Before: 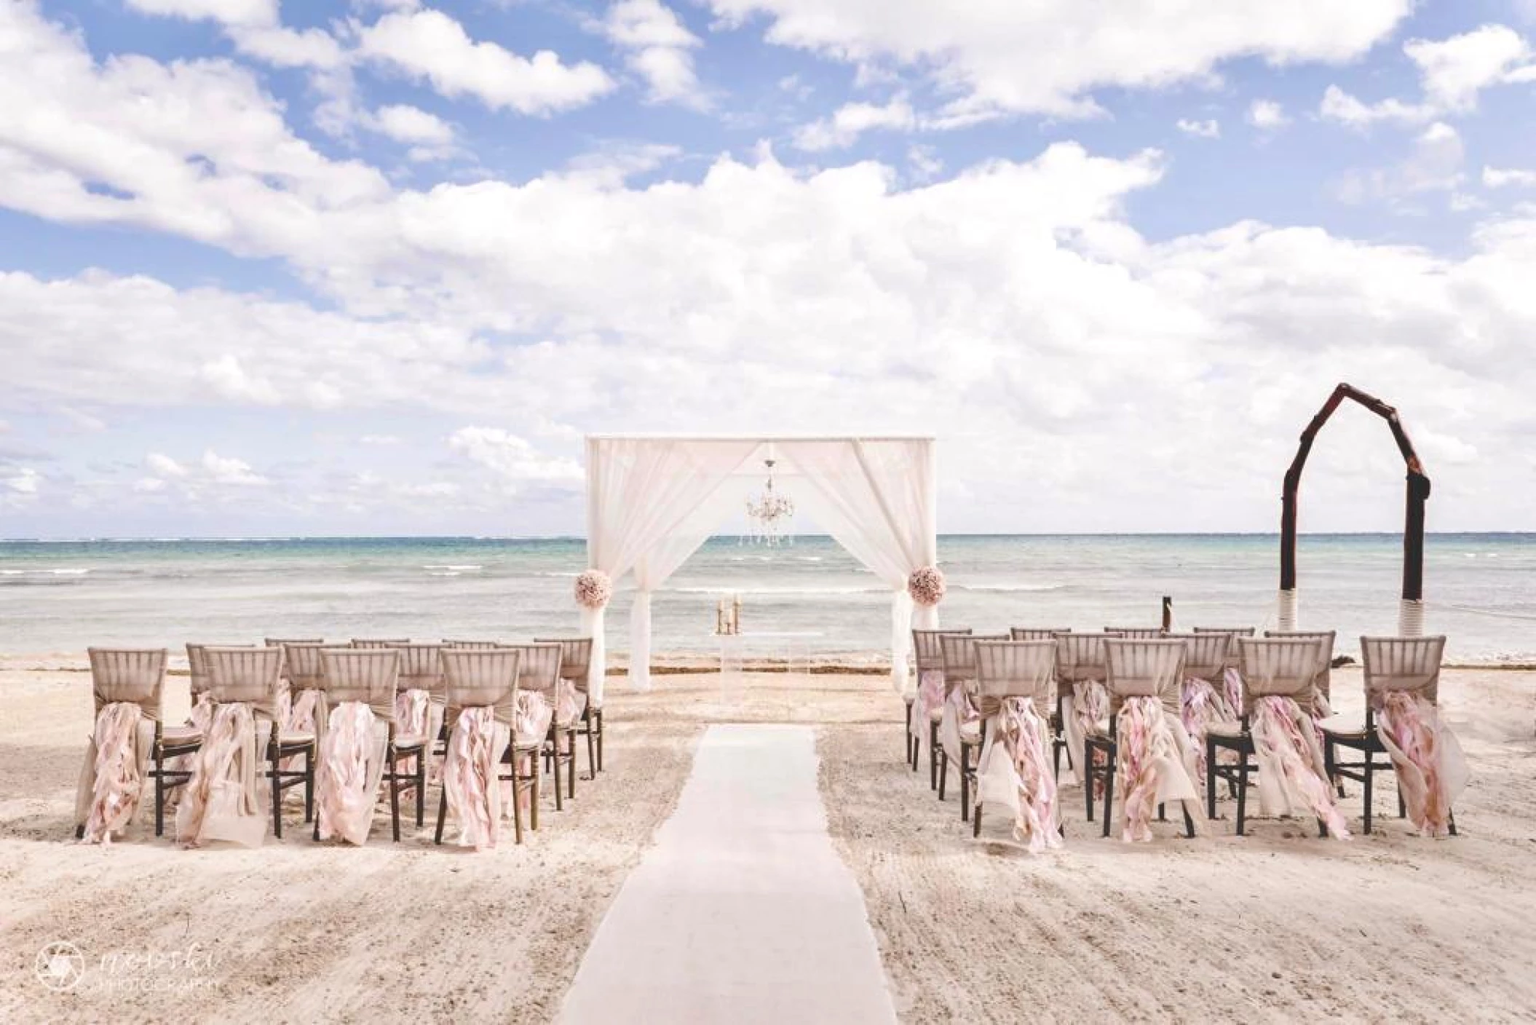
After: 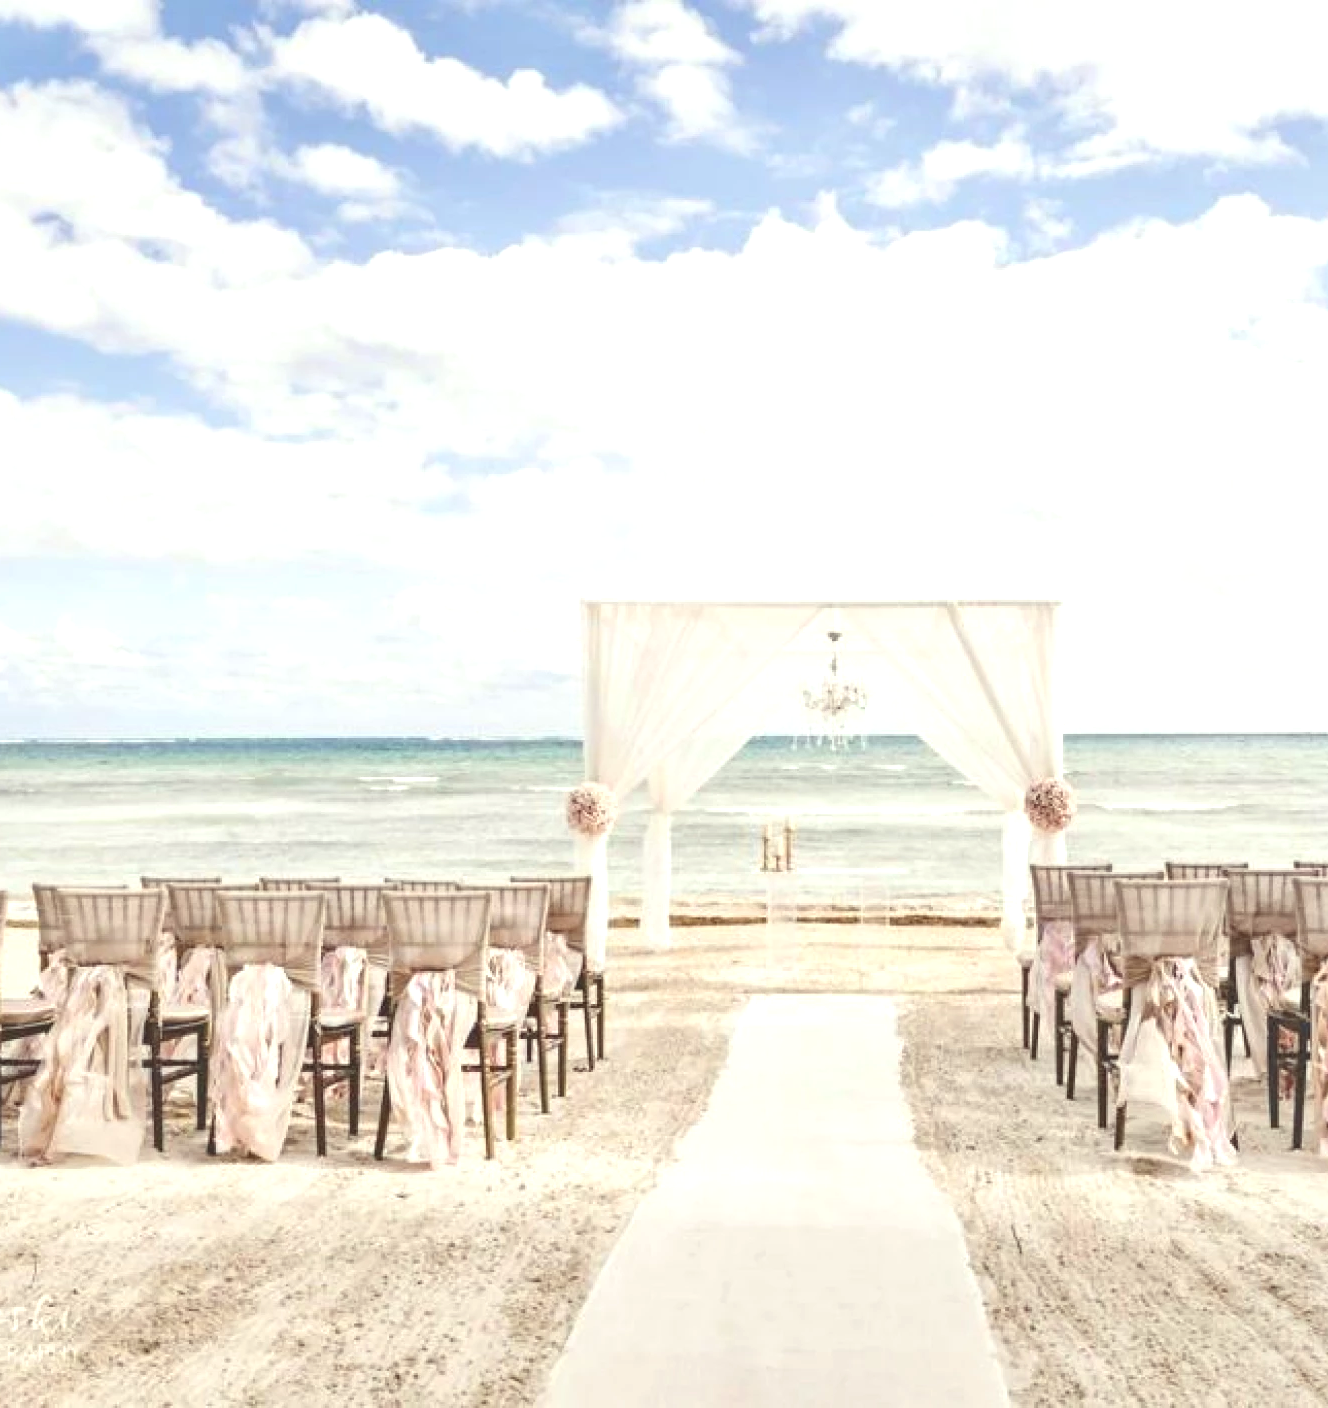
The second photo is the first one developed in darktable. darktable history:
crop: left 10.605%, right 26.434%
color correction: highlights a* -4.65, highlights b* 5.04, saturation 0.955
exposure: exposure 0.377 EV, compensate highlight preservation false
